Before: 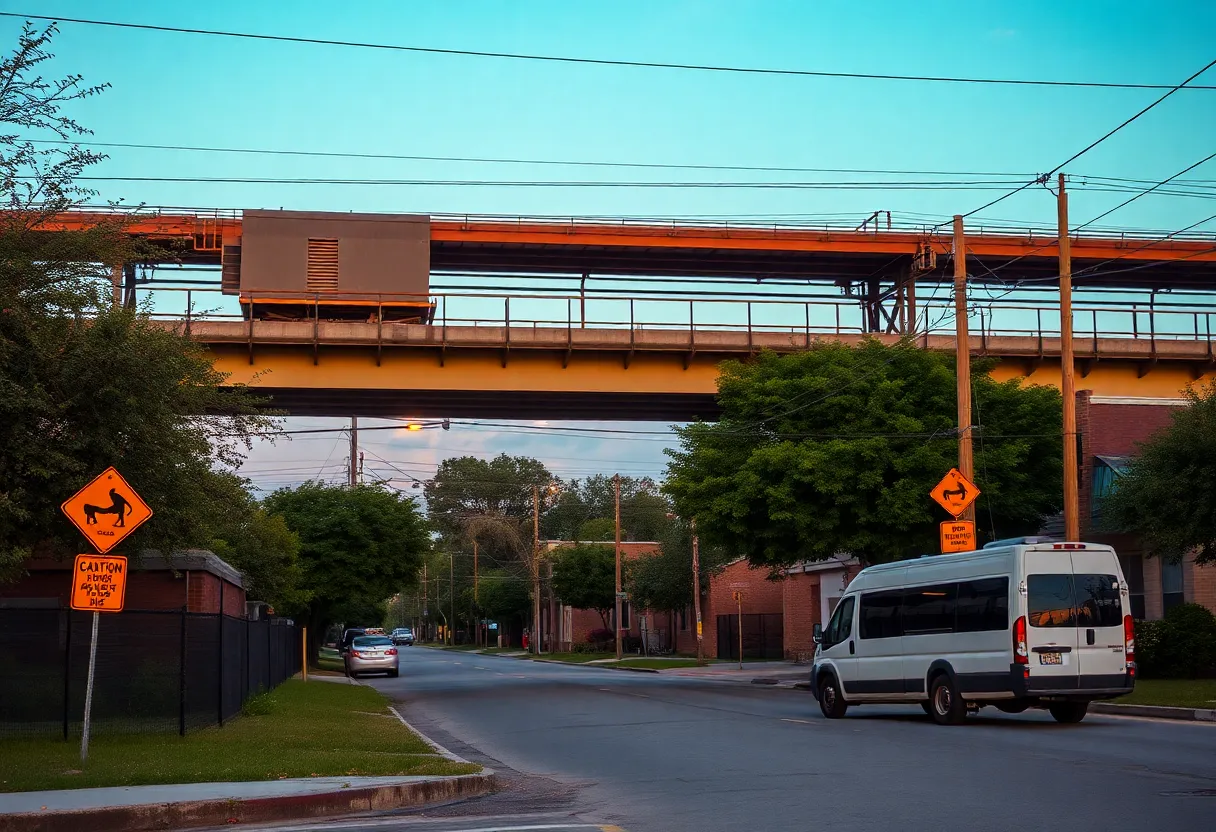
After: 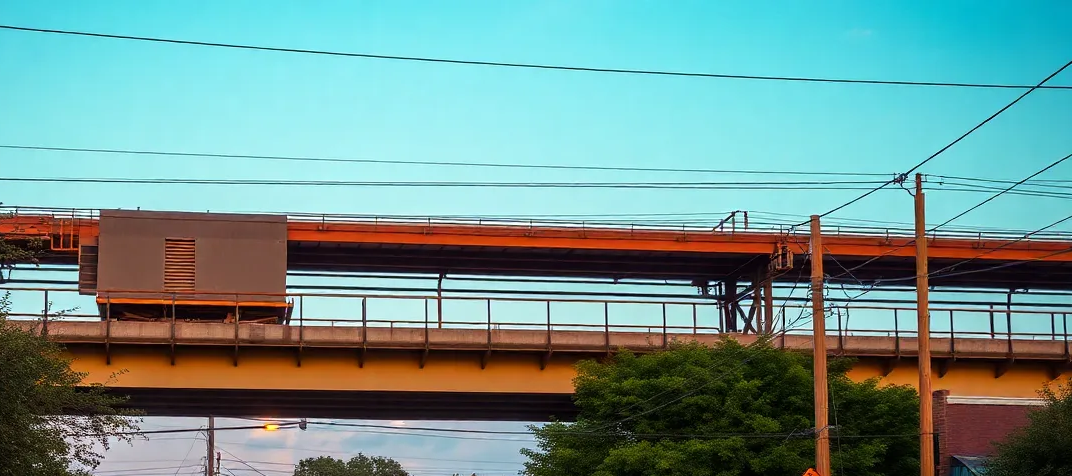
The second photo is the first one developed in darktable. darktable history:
crop and rotate: left 11.812%, bottom 42.776%
contrast equalizer: y [[0.5 ×6], [0.5 ×6], [0.5, 0.5, 0.501, 0.545, 0.707, 0.863], [0 ×6], [0 ×6]]
